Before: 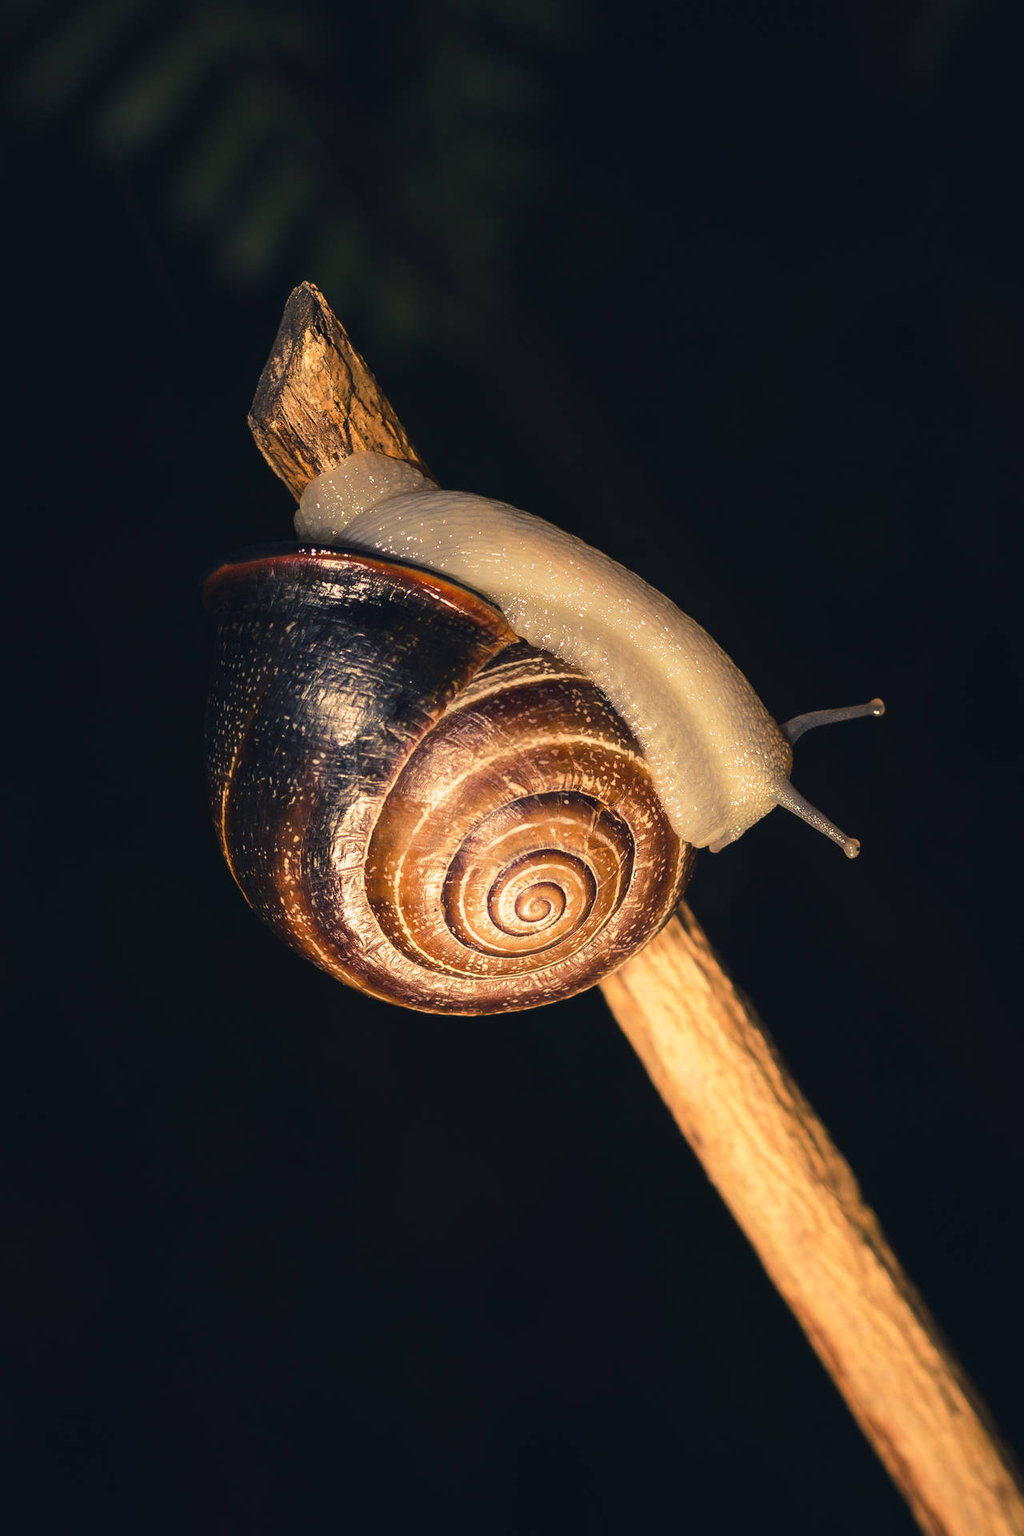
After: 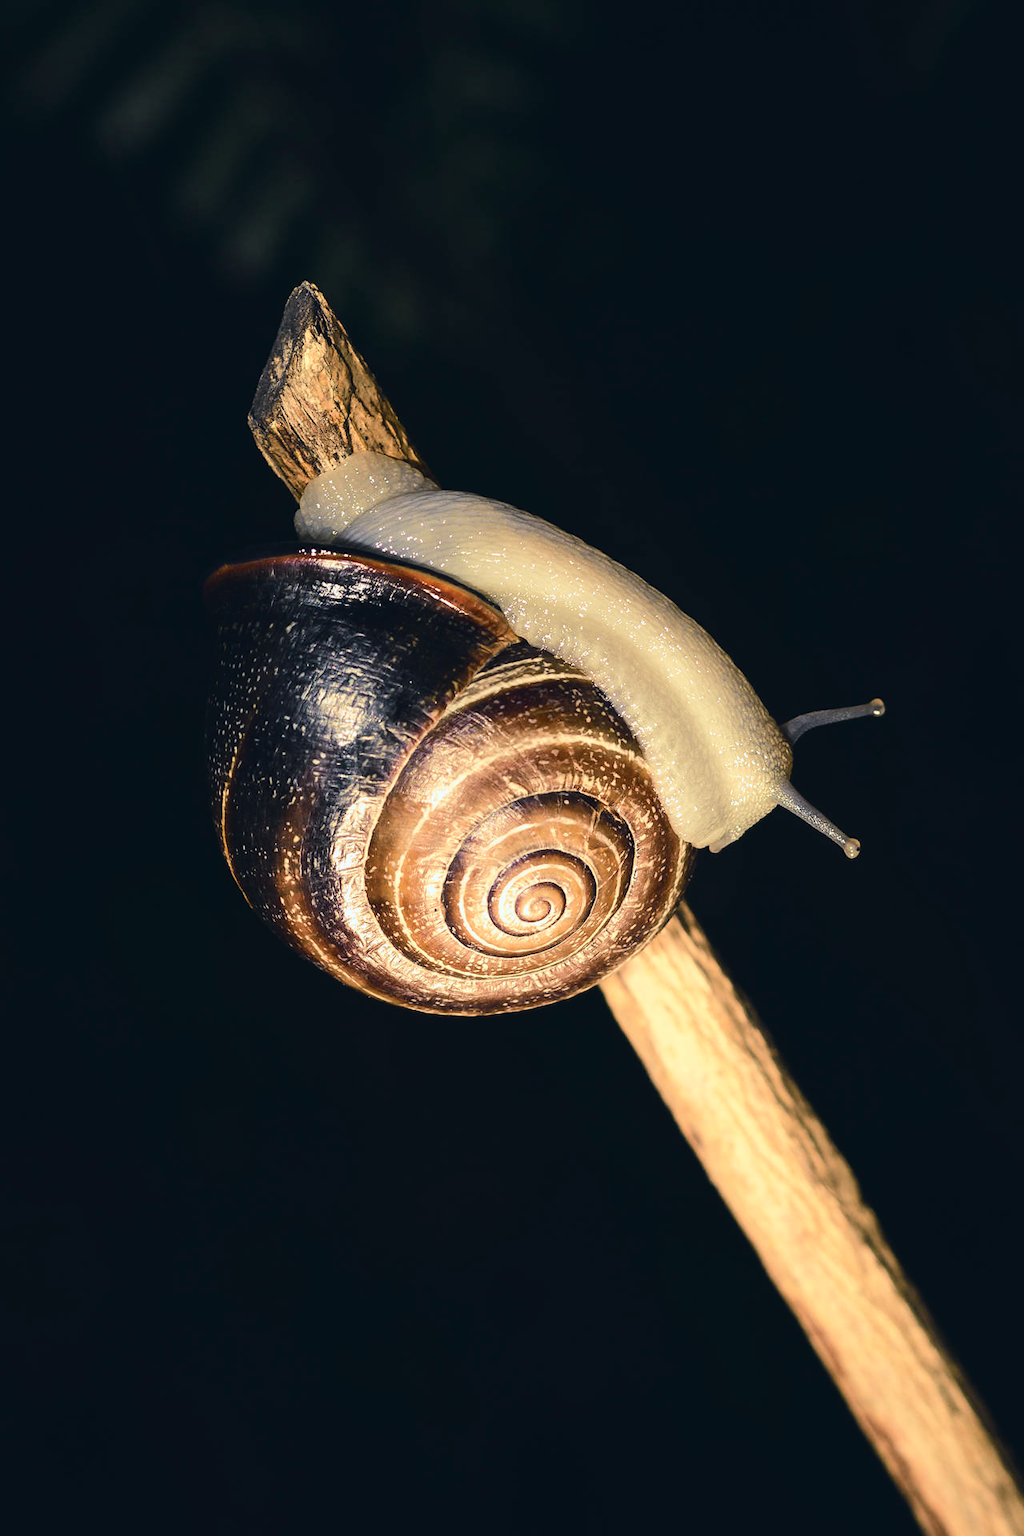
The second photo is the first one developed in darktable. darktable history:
white balance: red 0.926, green 1.003, blue 1.133
tone curve: curves: ch0 [(0, 0.023) (0.087, 0.065) (0.184, 0.168) (0.45, 0.54) (0.57, 0.683) (0.722, 0.825) (0.877, 0.948) (1, 1)]; ch1 [(0, 0) (0.388, 0.369) (0.44, 0.45) (0.495, 0.491) (0.534, 0.528) (0.657, 0.655) (1, 1)]; ch2 [(0, 0) (0.353, 0.317) (0.408, 0.427) (0.5, 0.497) (0.534, 0.544) (0.576, 0.605) (0.625, 0.631) (1, 1)], color space Lab, independent channels, preserve colors none
